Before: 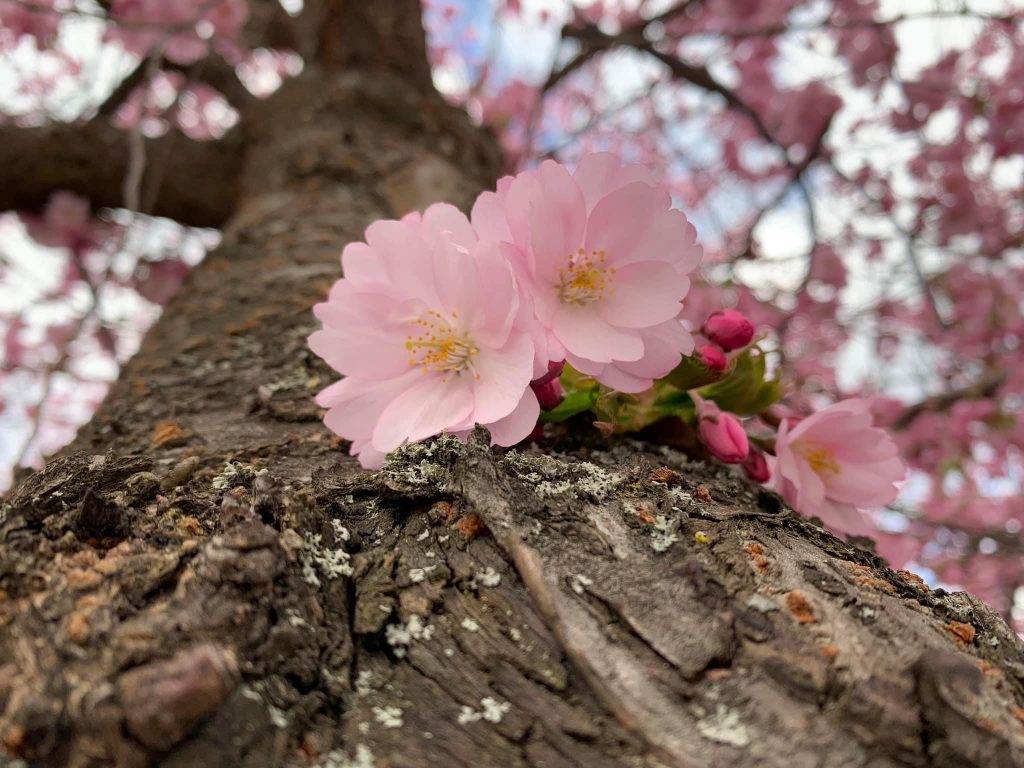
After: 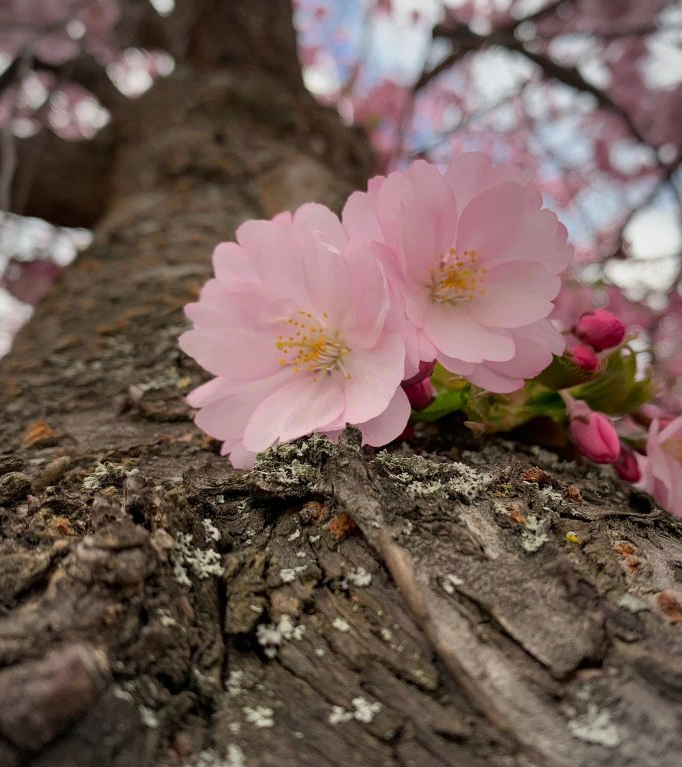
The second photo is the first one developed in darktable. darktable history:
exposure: exposure -0.242 EV, compensate highlight preservation false
vignetting: brightness -0.167
crop and rotate: left 12.673%, right 20.66%
